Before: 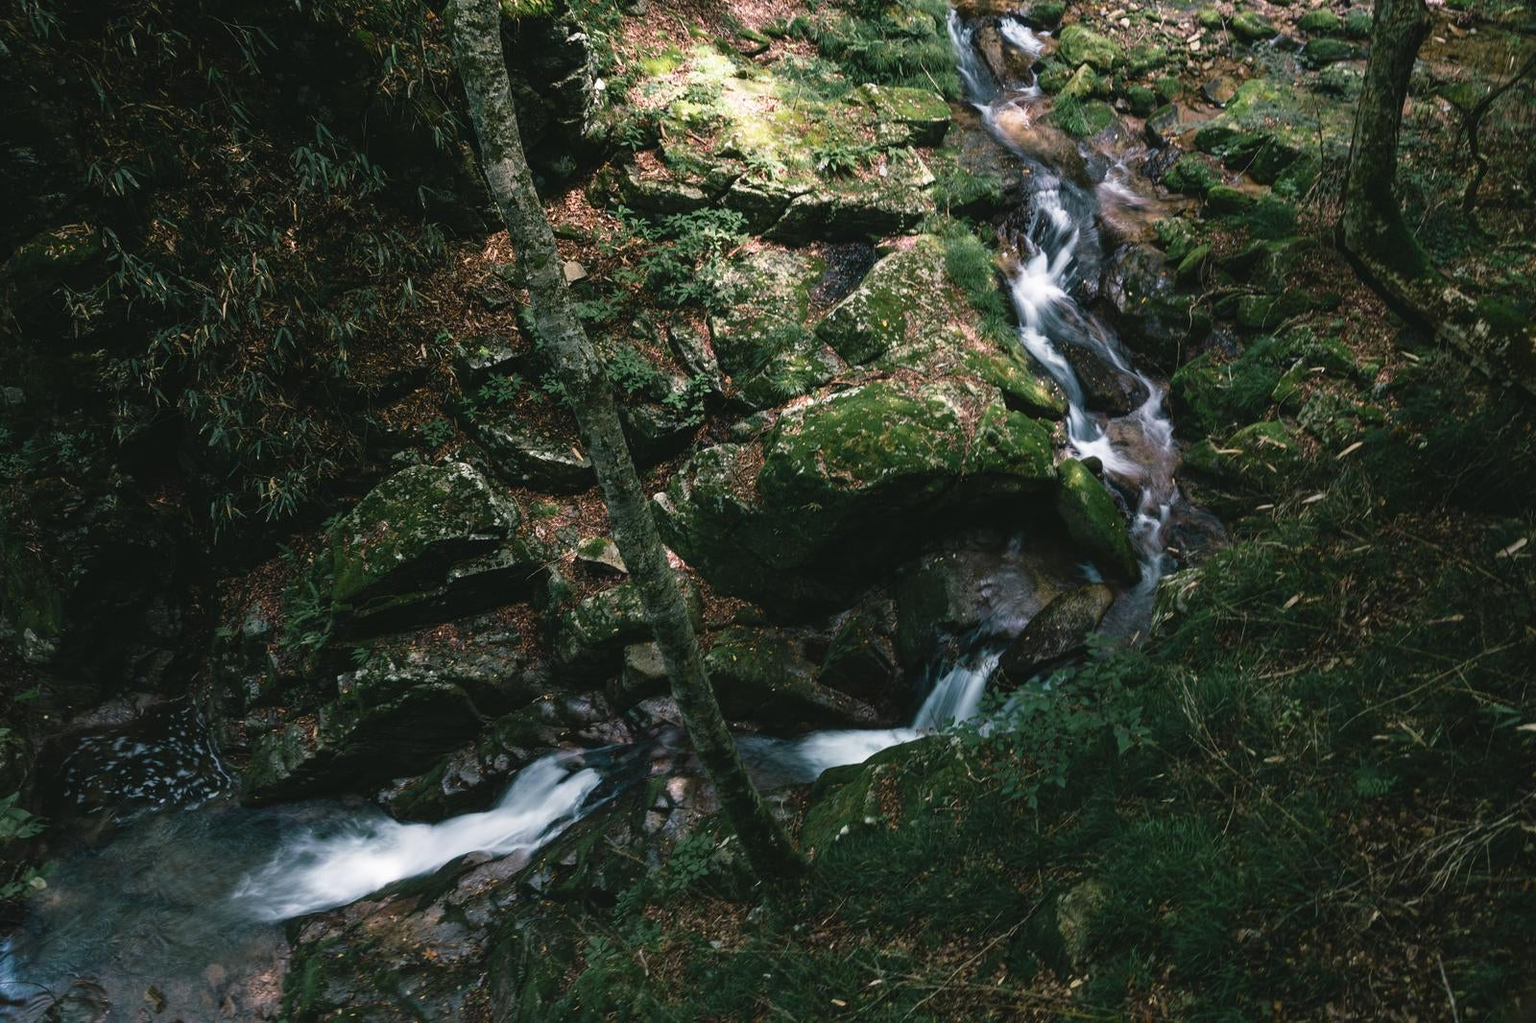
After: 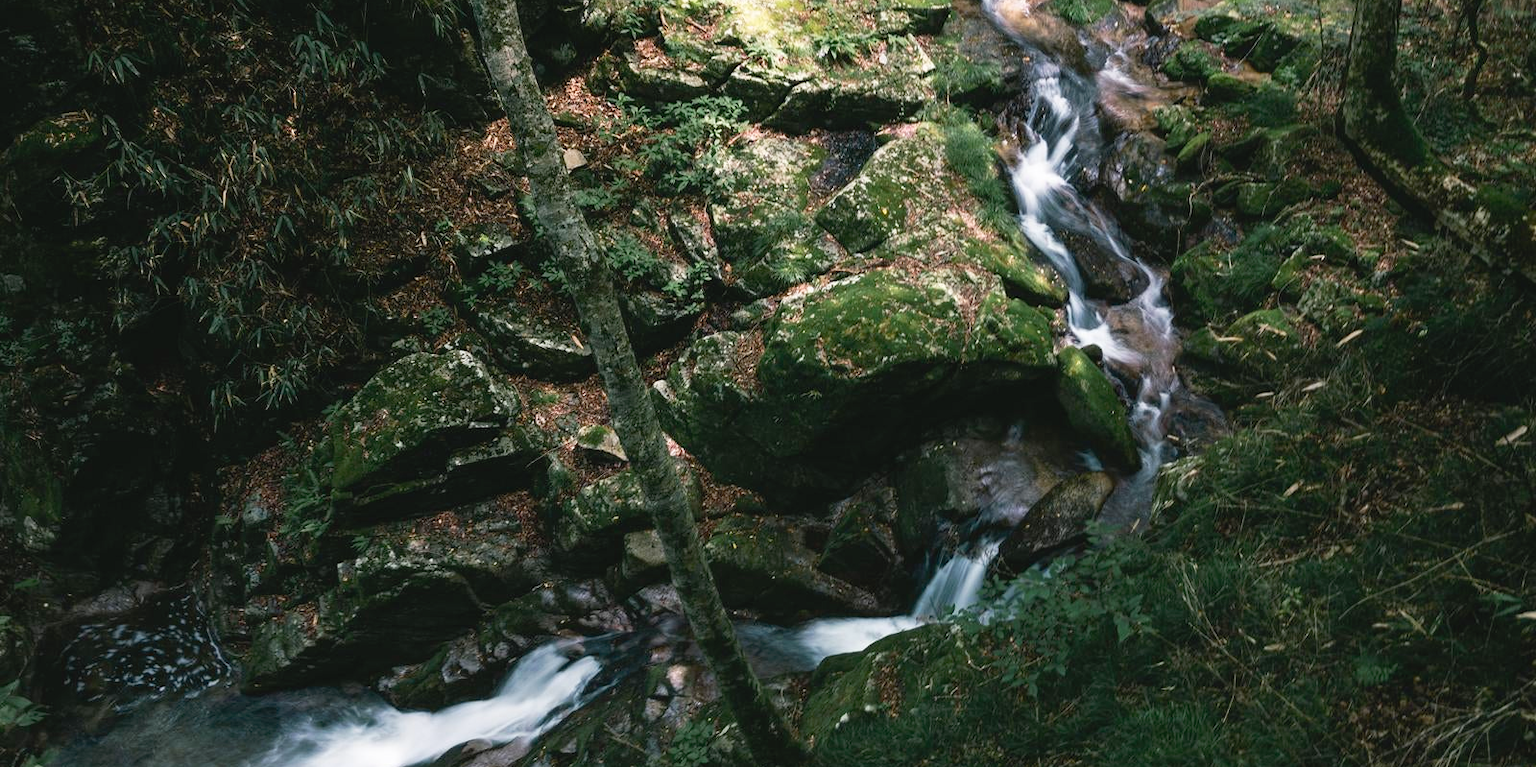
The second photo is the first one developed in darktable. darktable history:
crop: top 11.038%, bottom 13.962%
tone curve: curves: ch0 [(0, 0) (0.003, 0.032) (0.011, 0.033) (0.025, 0.036) (0.044, 0.046) (0.069, 0.069) (0.1, 0.108) (0.136, 0.157) (0.177, 0.208) (0.224, 0.256) (0.277, 0.313) (0.335, 0.379) (0.399, 0.444) (0.468, 0.514) (0.543, 0.595) (0.623, 0.687) (0.709, 0.772) (0.801, 0.854) (0.898, 0.933) (1, 1)], preserve colors none
